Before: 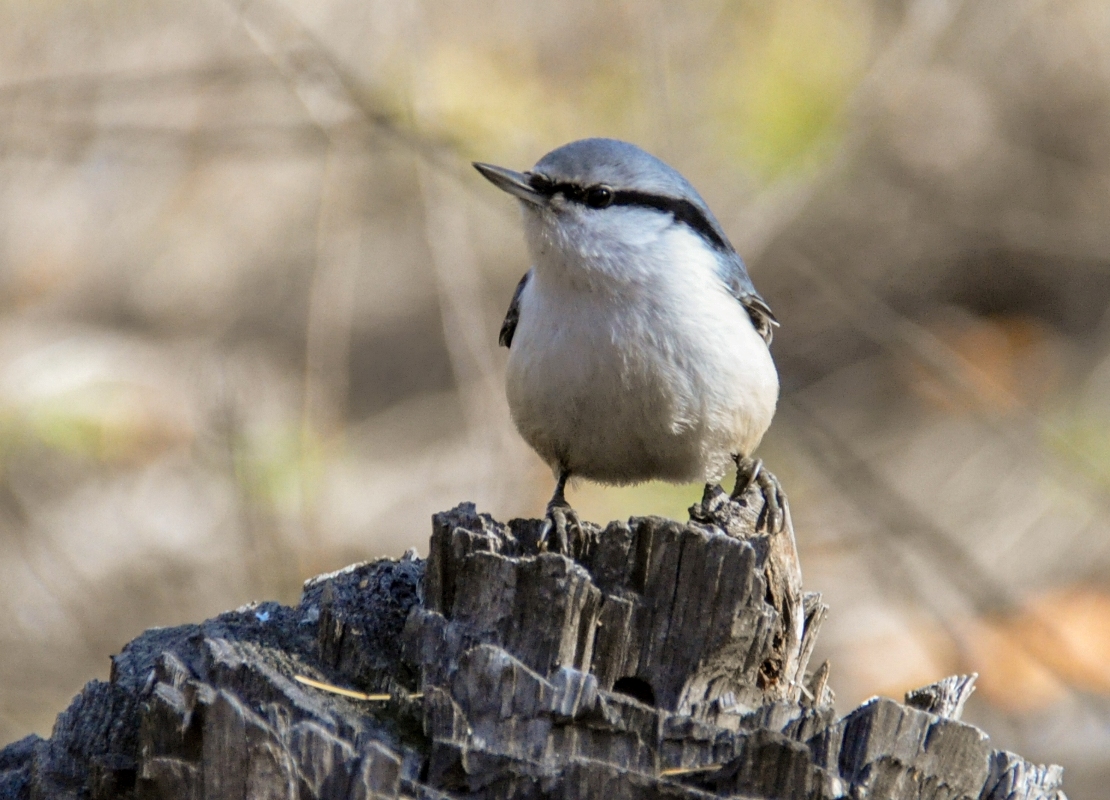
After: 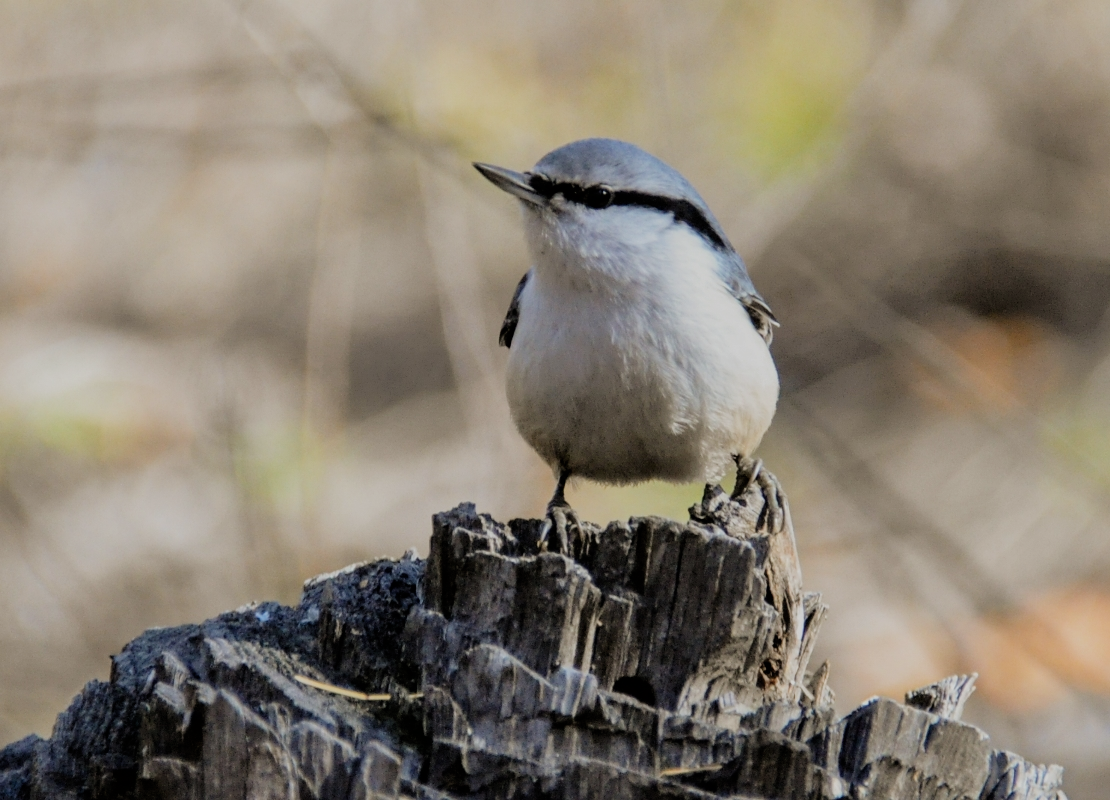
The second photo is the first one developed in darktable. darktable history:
filmic rgb: black relative exposure -7.27 EV, white relative exposure 5.05 EV, hardness 3.19
